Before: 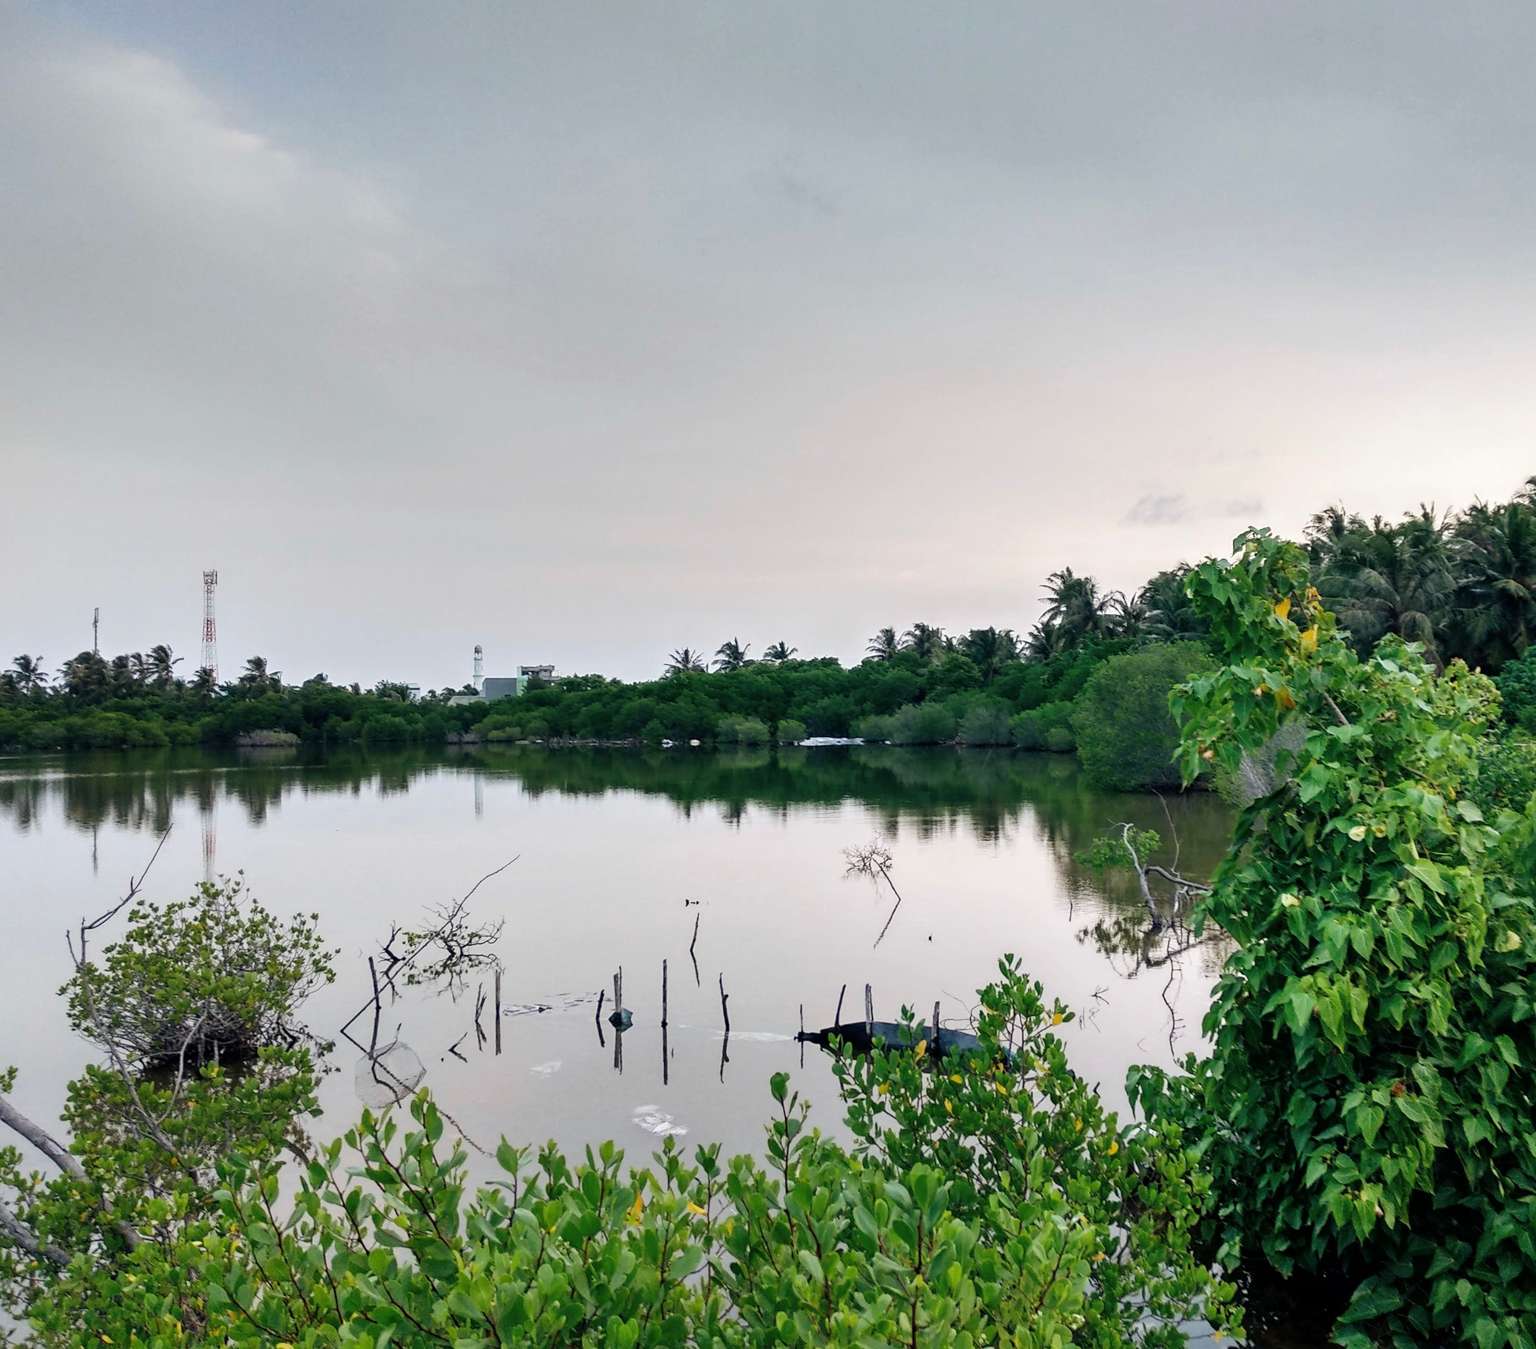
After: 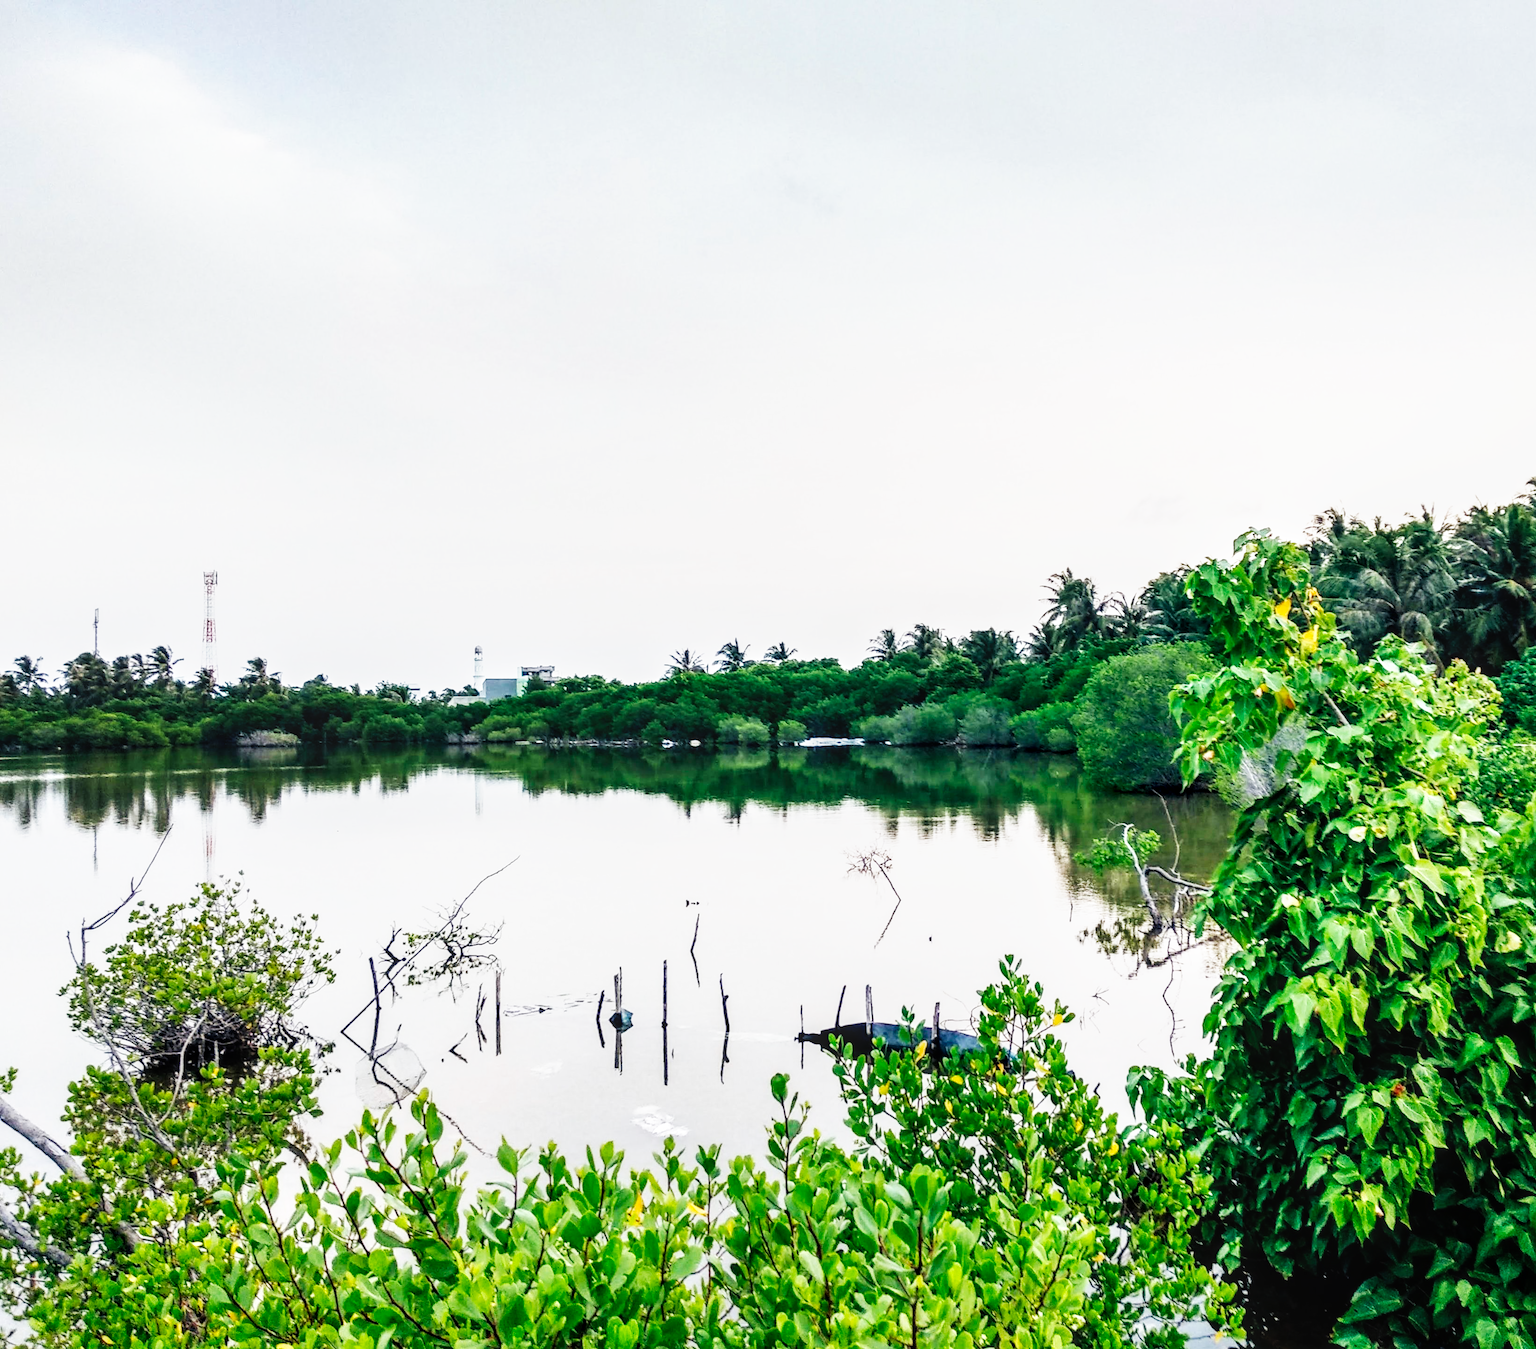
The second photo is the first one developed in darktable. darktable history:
tone equalizer: on, module defaults
local contrast: on, module defaults
base curve: curves: ch0 [(0, 0) (0.007, 0.004) (0.027, 0.03) (0.046, 0.07) (0.207, 0.54) (0.442, 0.872) (0.673, 0.972) (1, 1)], preserve colors none
